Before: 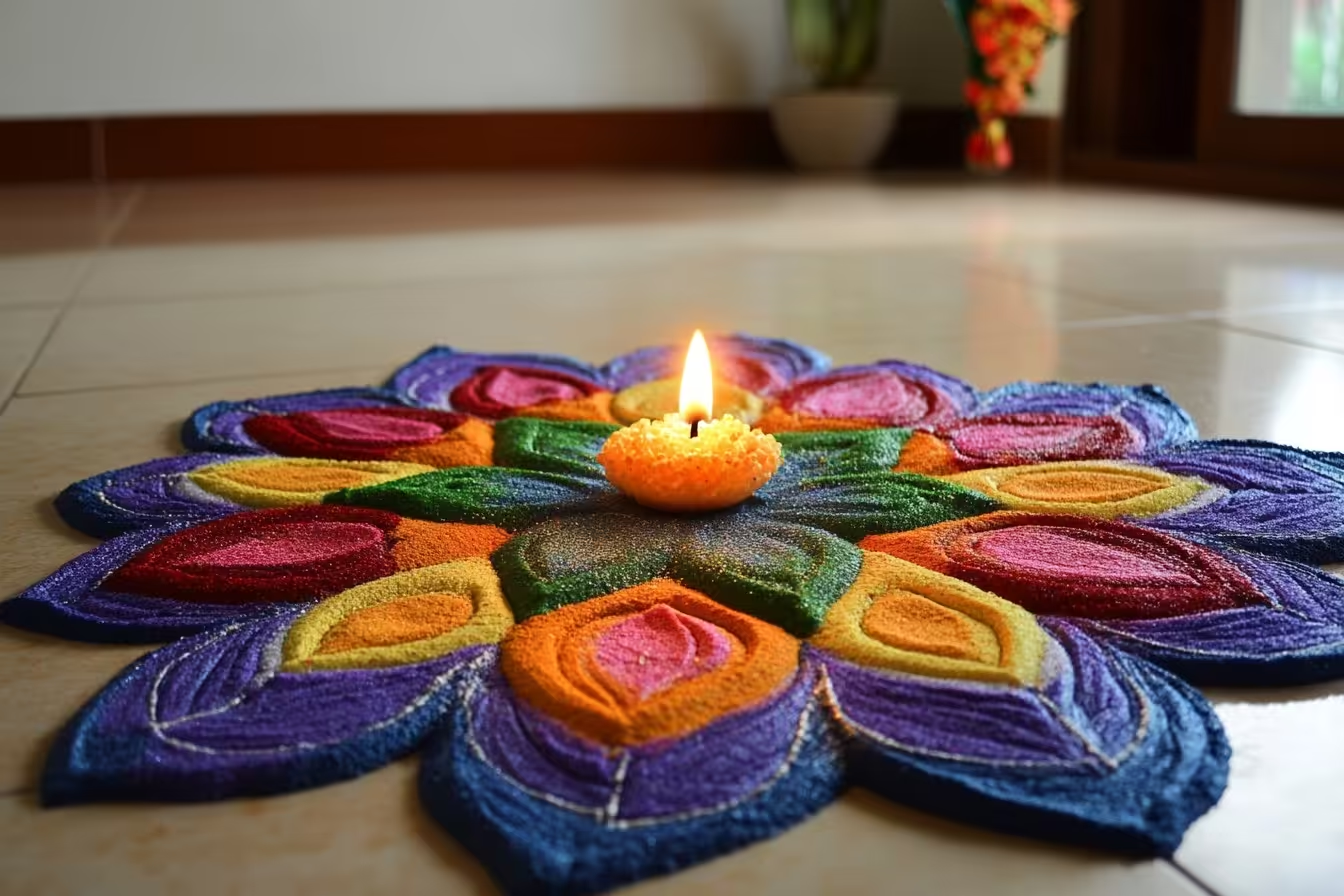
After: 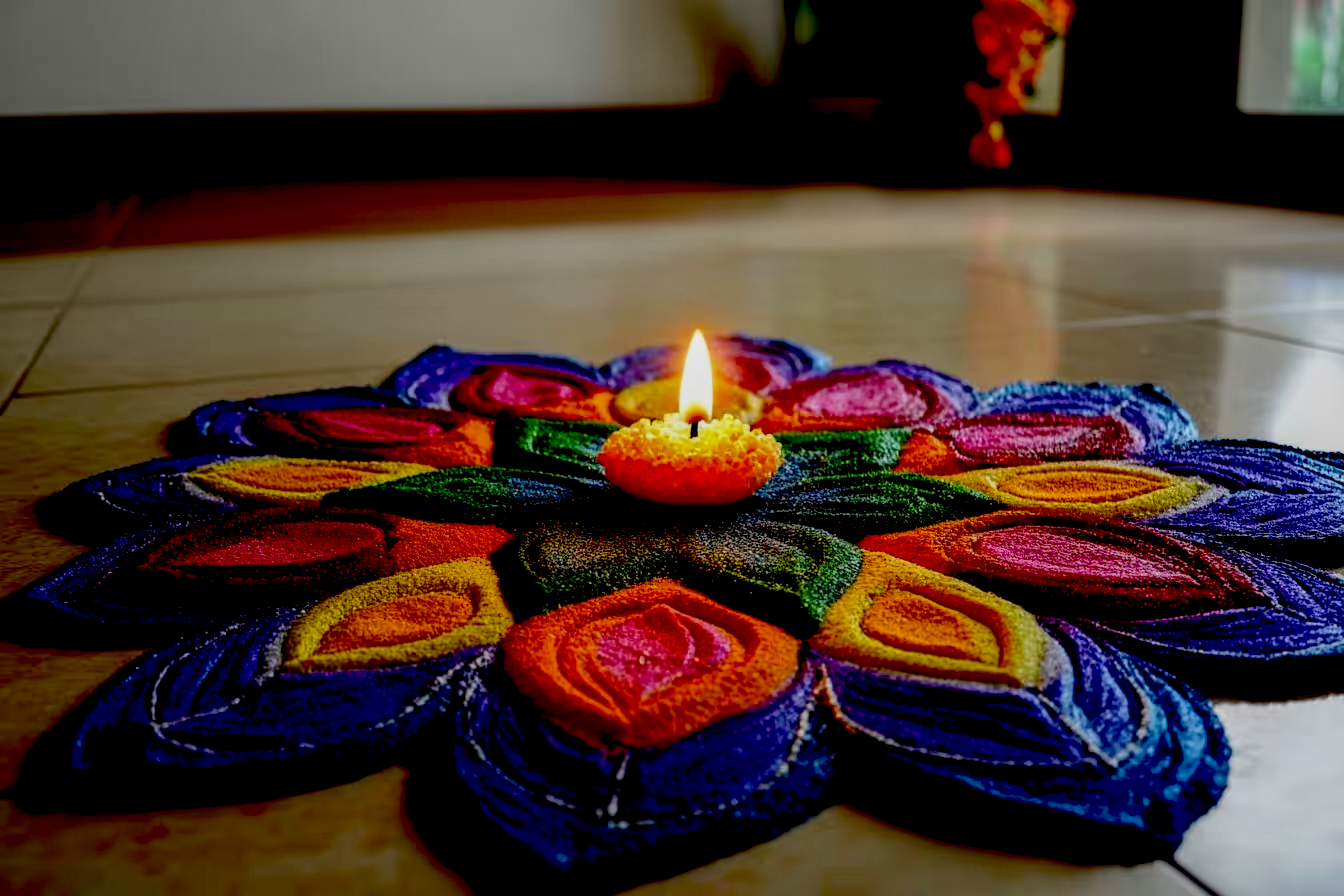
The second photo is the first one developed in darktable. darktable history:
exposure: black level correction 0.1, exposure -0.092 EV, compensate highlight preservation false
local contrast: on, module defaults
